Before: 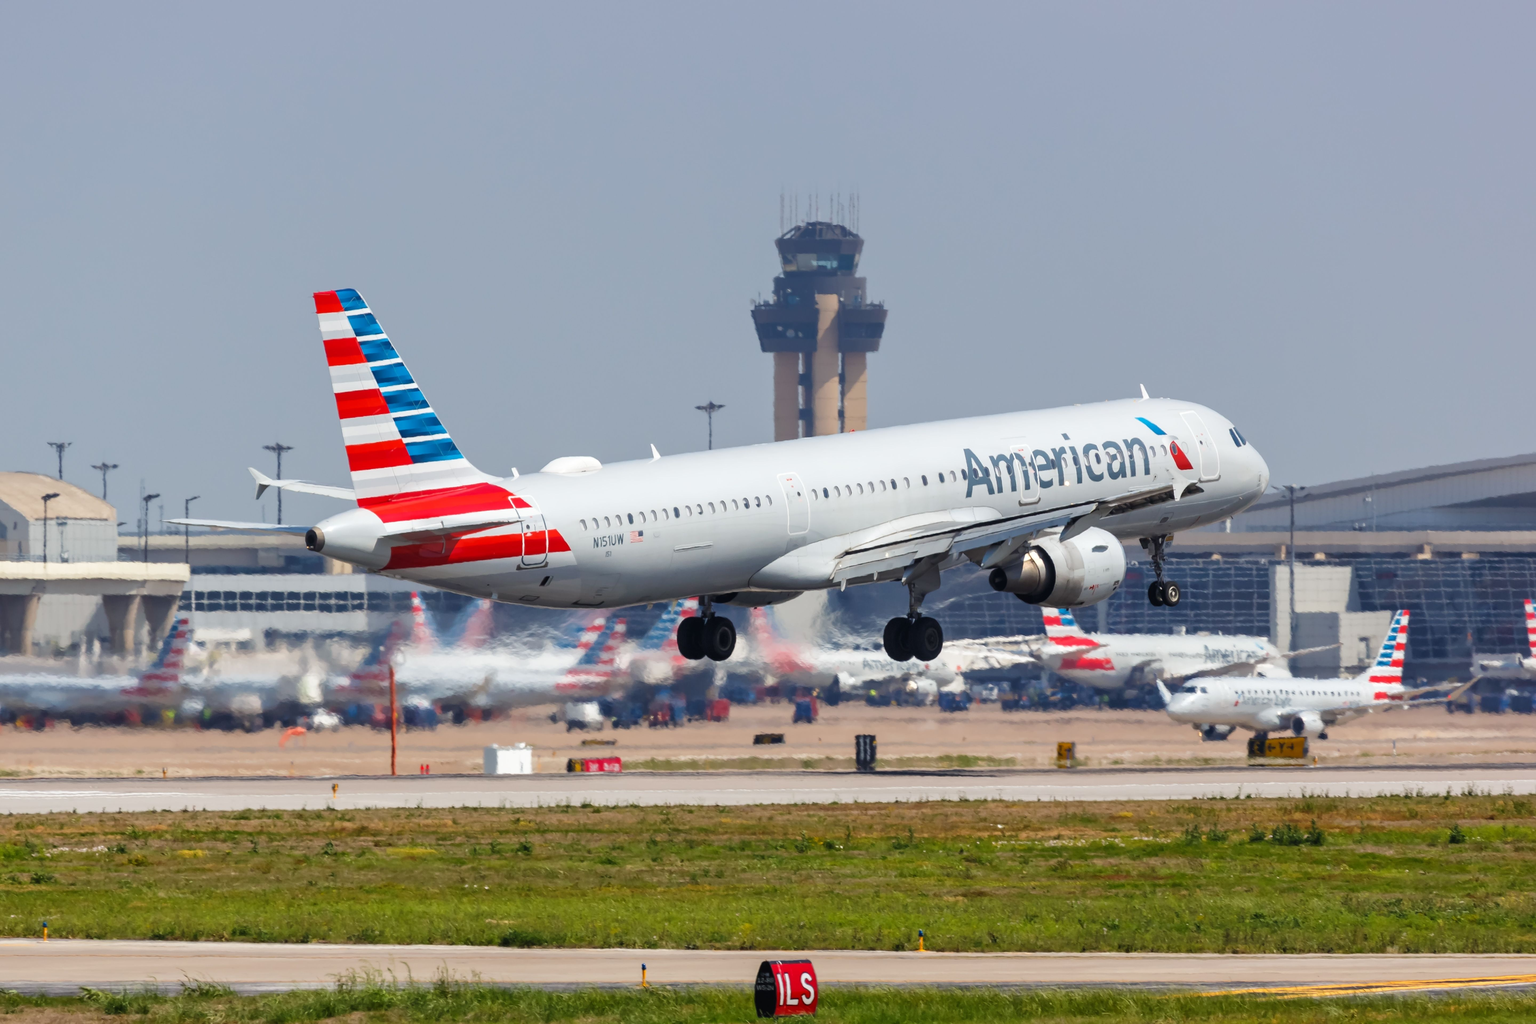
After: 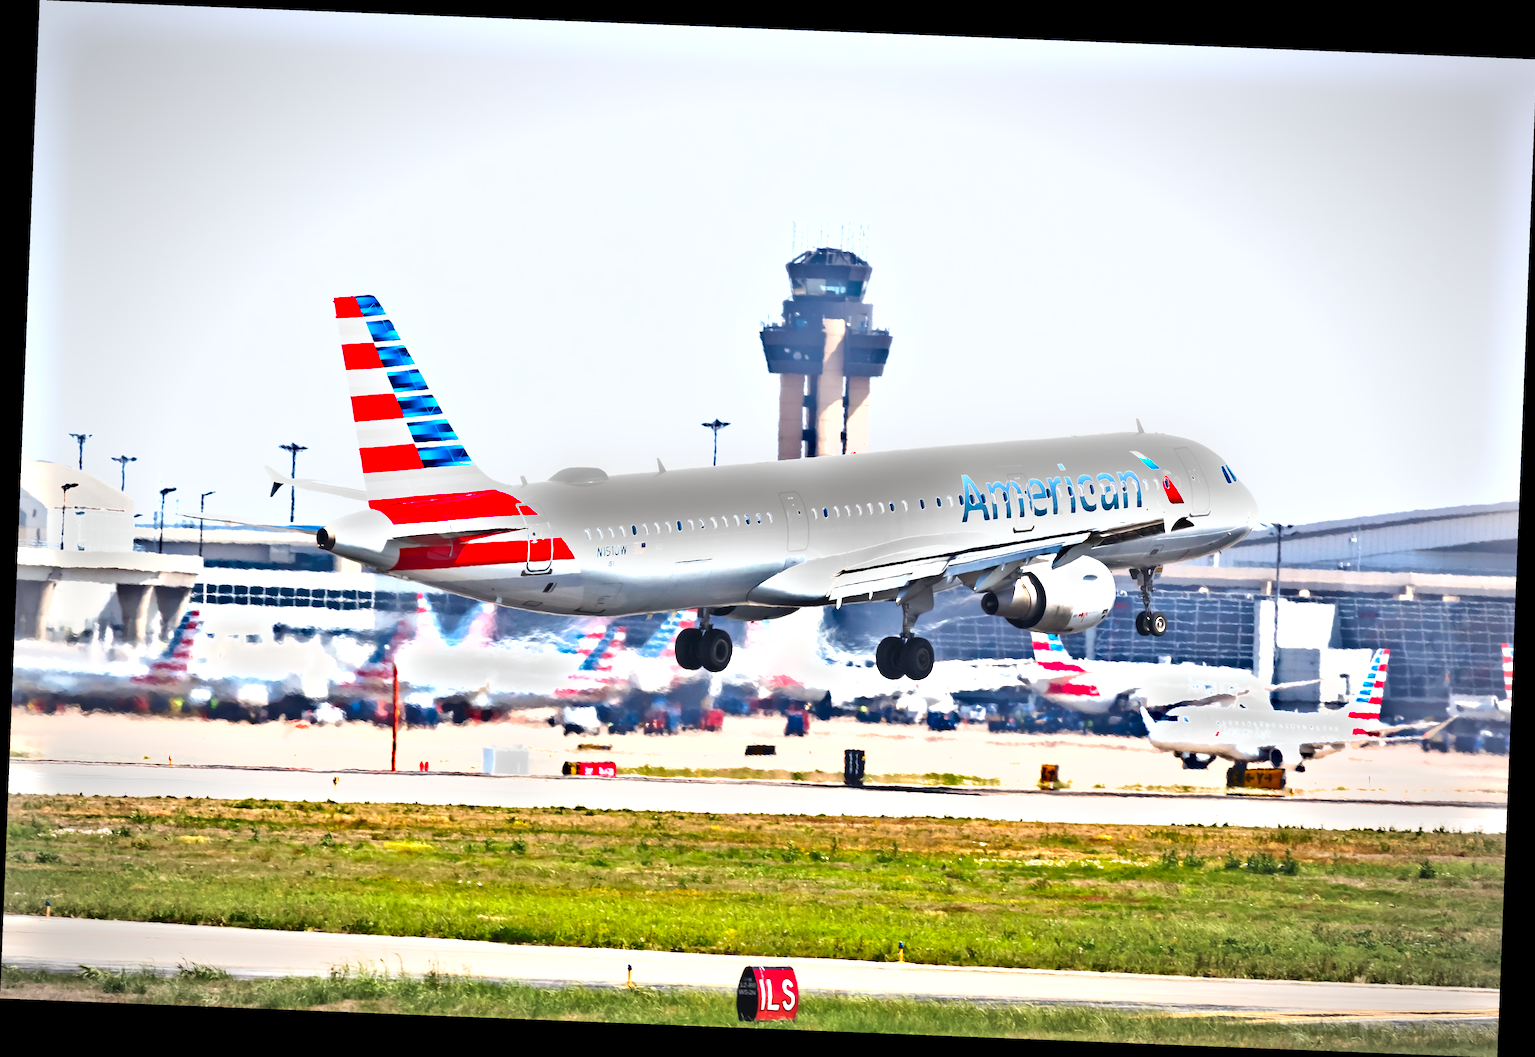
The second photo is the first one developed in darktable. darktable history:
exposure: black level correction 0.001, exposure 1.719 EV, compensate exposure bias true, compensate highlight preservation false
vignetting: automatic ratio true
shadows and highlights: white point adjustment 0.05, highlights color adjustment 55.9%, soften with gaussian
rotate and perspective: rotation 2.27°, automatic cropping off
